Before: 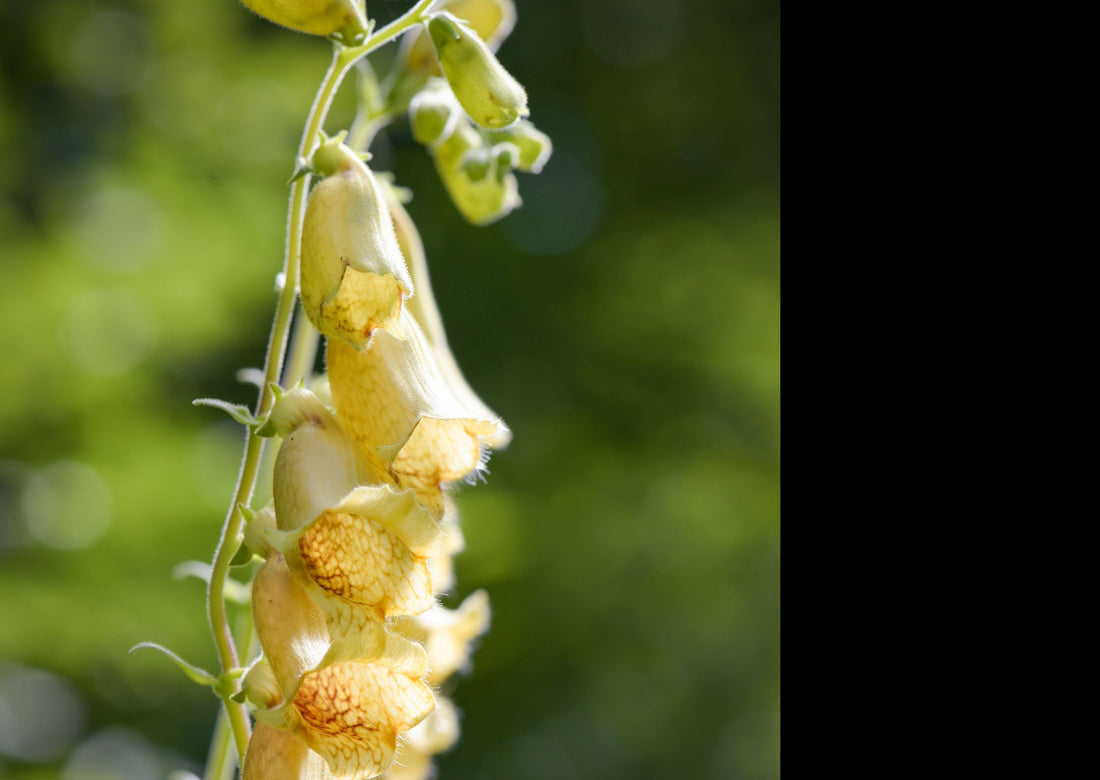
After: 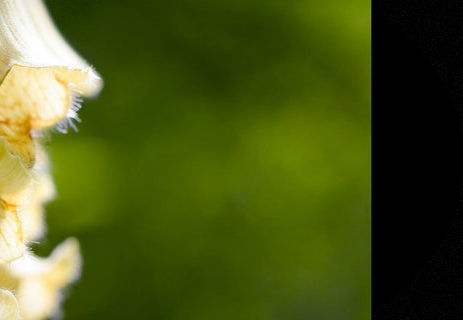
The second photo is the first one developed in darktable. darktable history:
vignetting: fall-off start 100%, fall-off radius 71%, brightness -0.434, saturation -0.2, width/height ratio 1.178, dithering 8-bit output, unbound false
crop: left 37.221%, top 45.169%, right 20.63%, bottom 13.777%
color balance rgb: perceptual saturation grading › global saturation 20%, perceptual saturation grading › highlights -25%, perceptual saturation grading › shadows 25%
